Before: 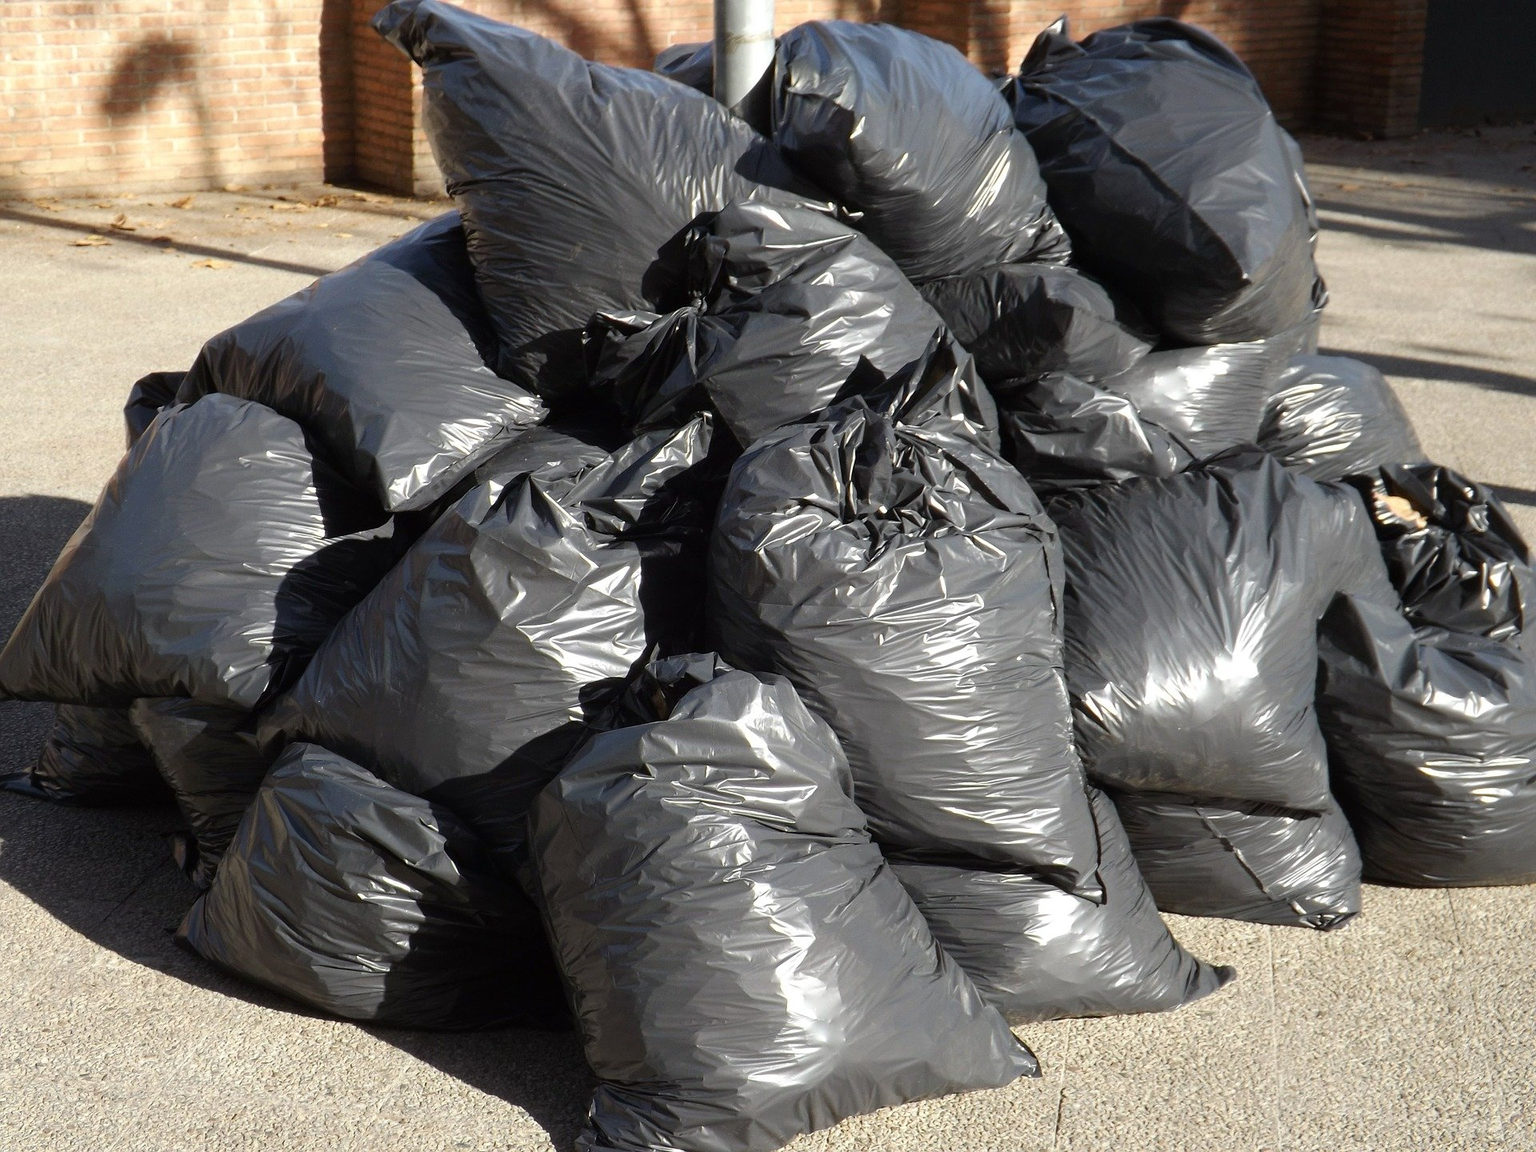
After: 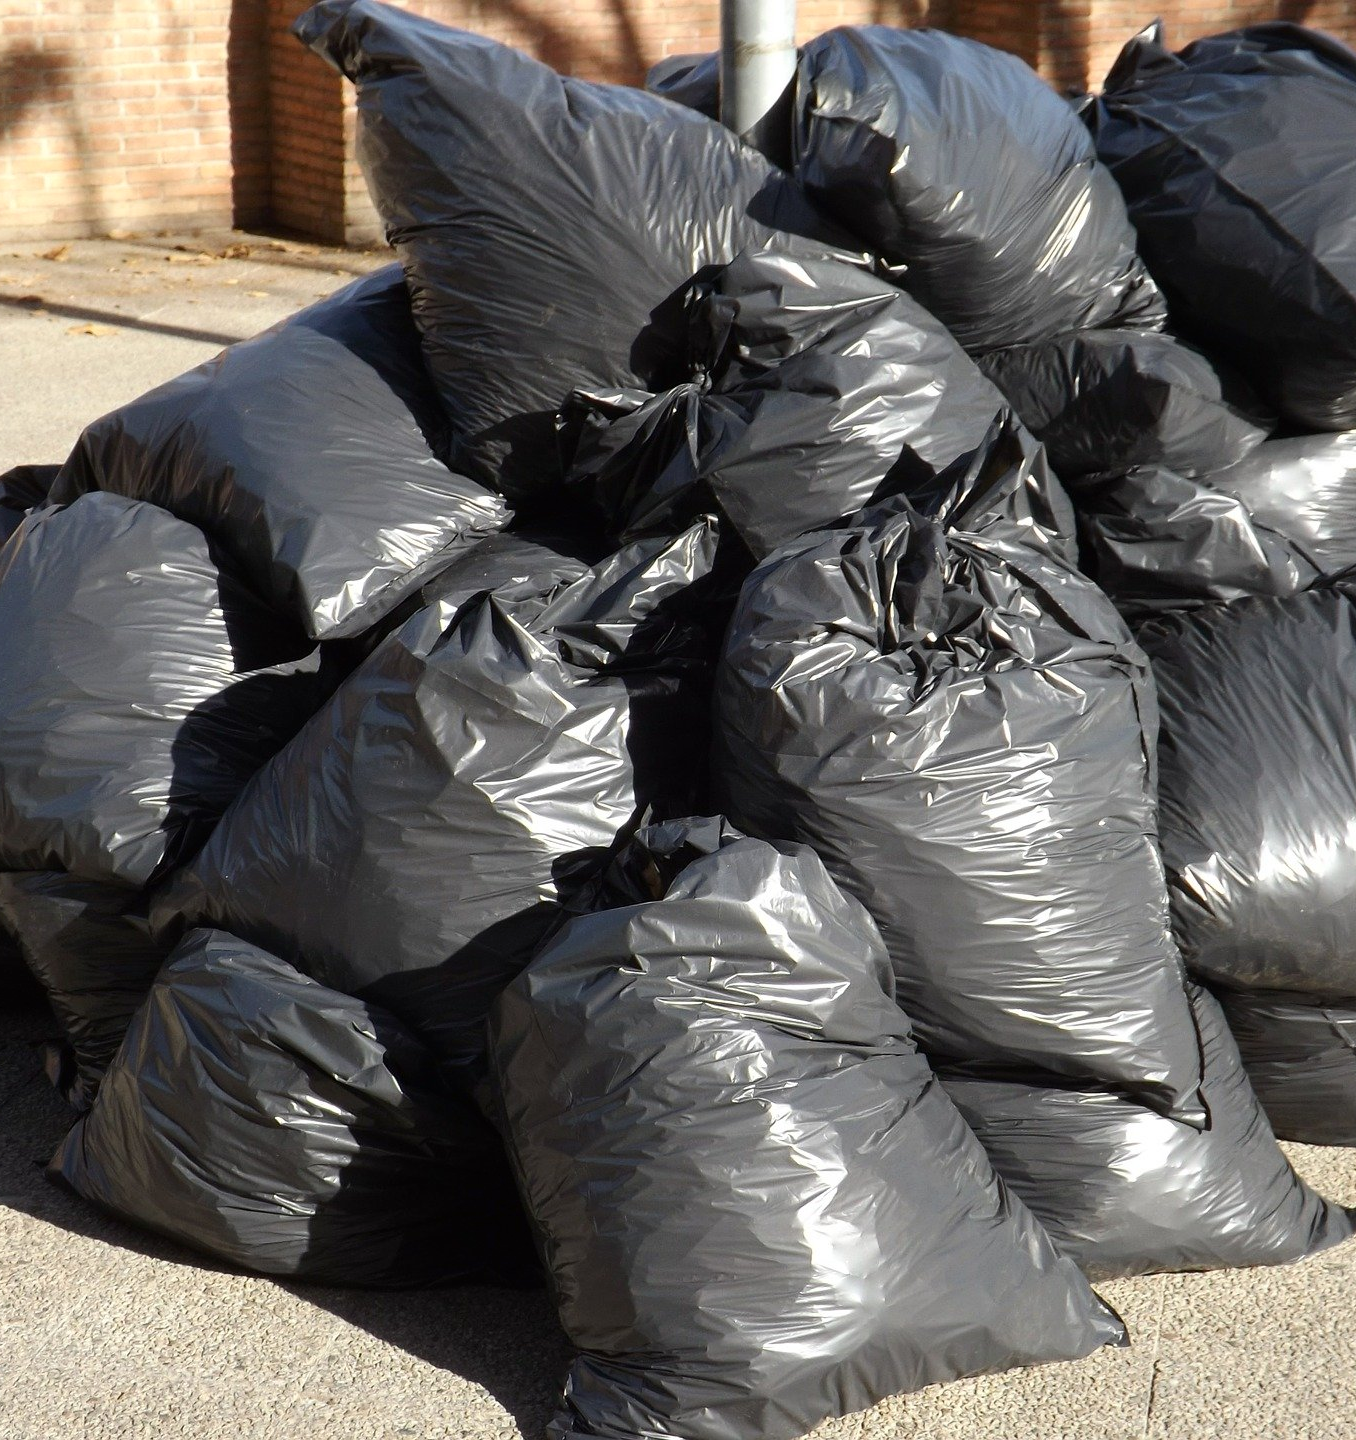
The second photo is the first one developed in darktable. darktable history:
crop and rotate: left 8.969%, right 20.369%
contrast brightness saturation: contrast 0.084, saturation 0.021
